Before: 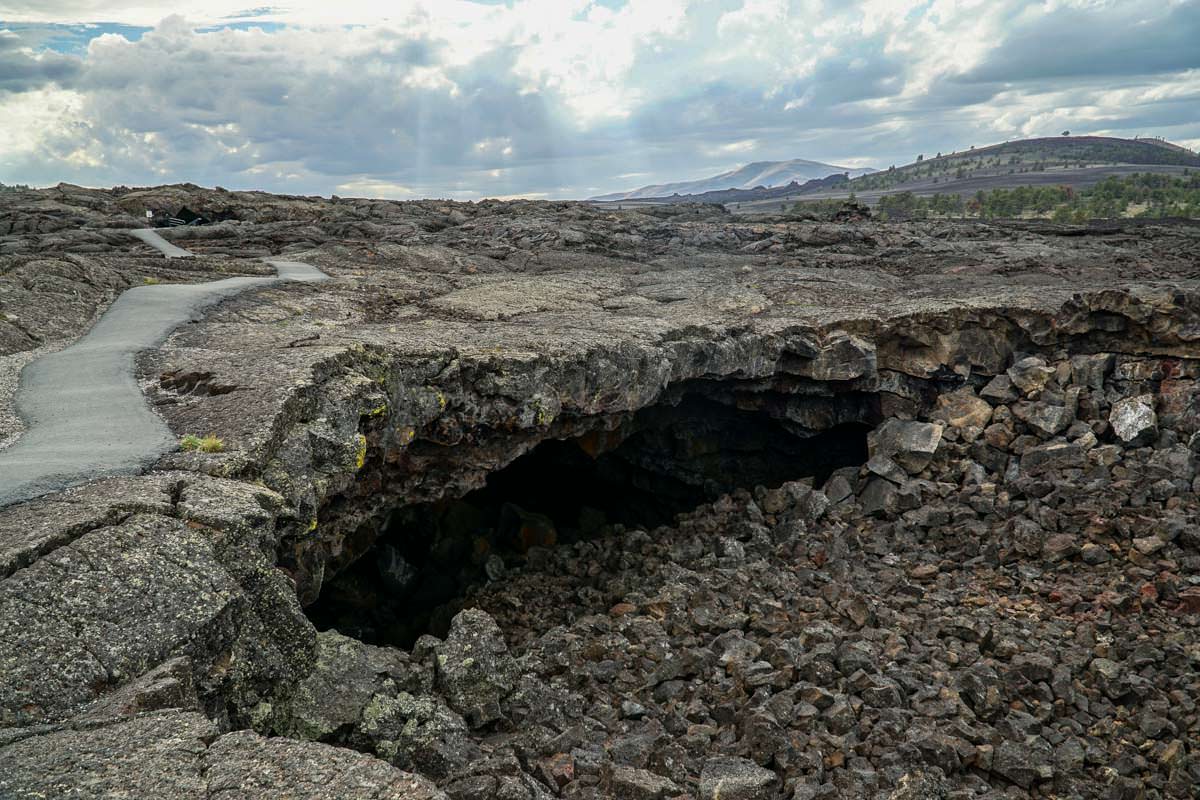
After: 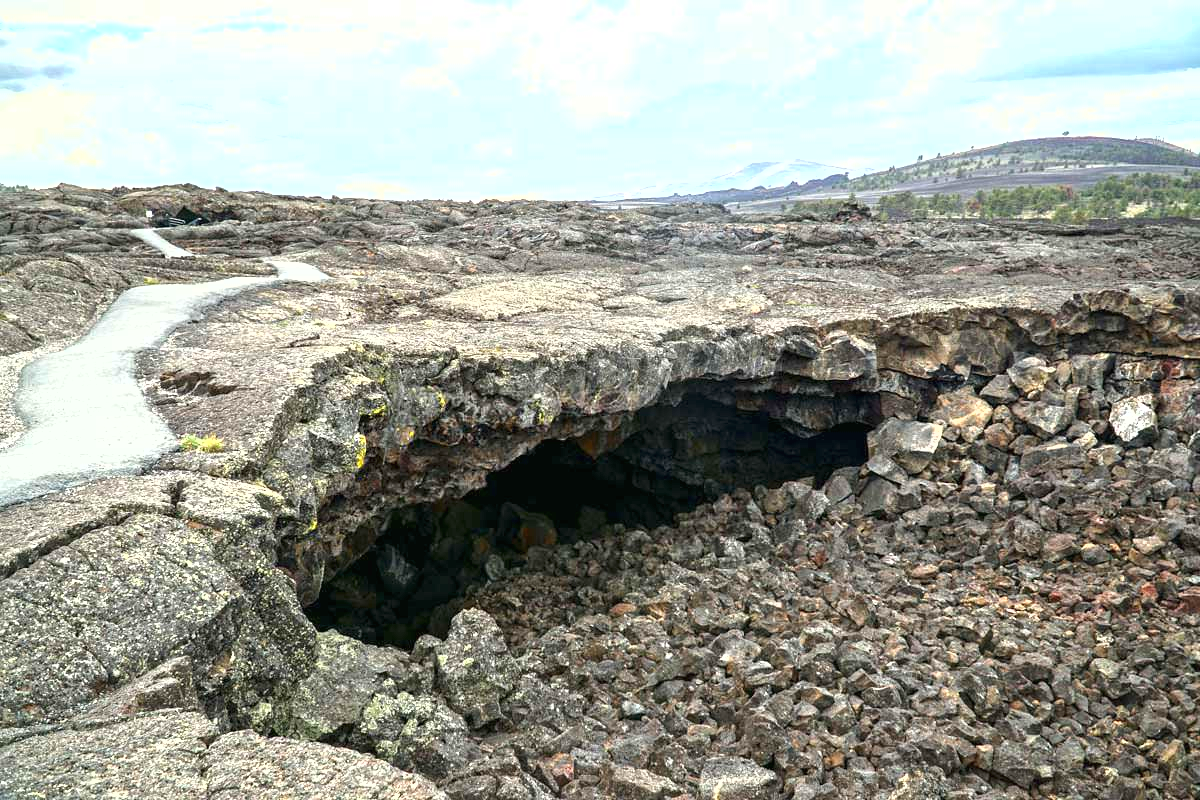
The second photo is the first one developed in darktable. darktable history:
exposure: black level correction 0, exposure 1.6 EV, compensate exposure bias true, compensate highlight preservation false
shadows and highlights: radius 125.46, shadows 21.19, highlights -21.19, low approximation 0.01
